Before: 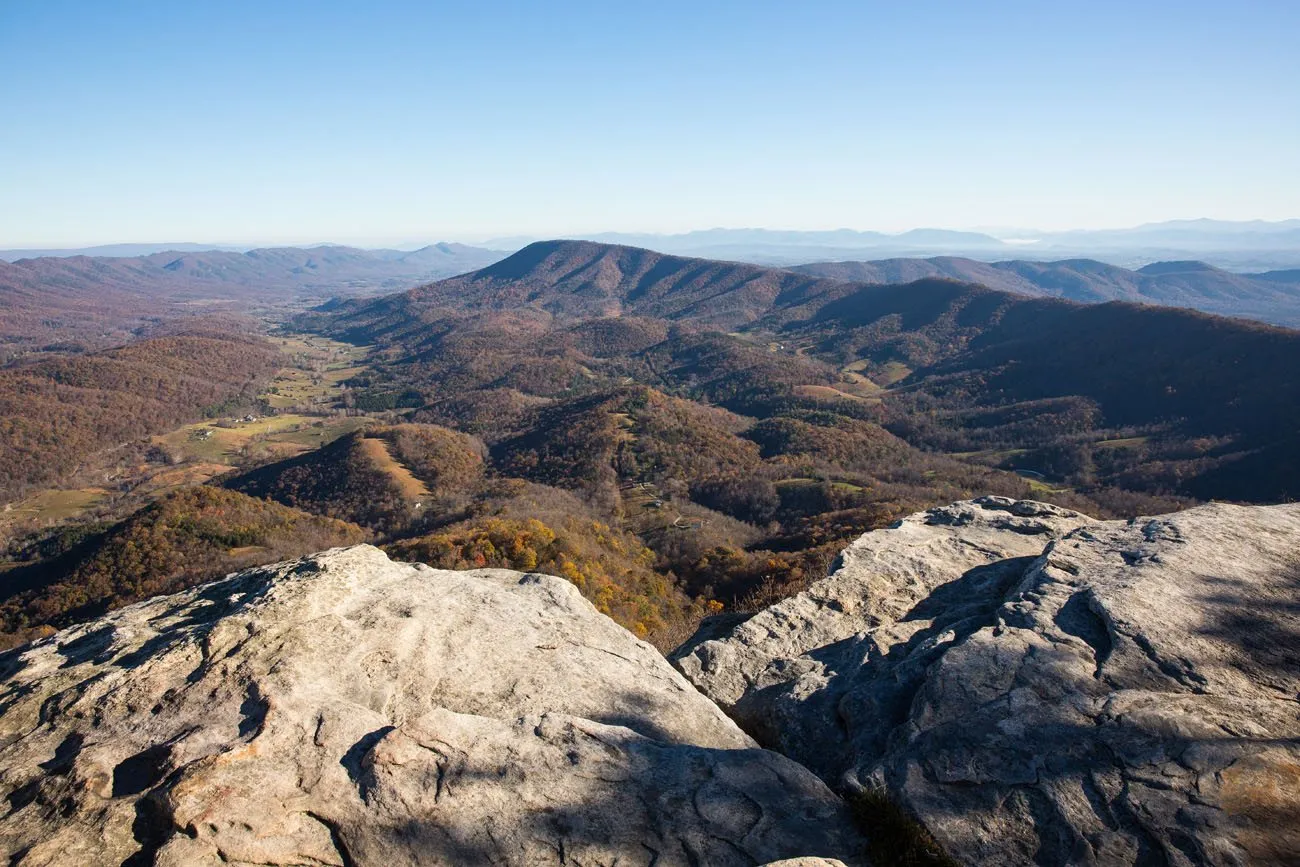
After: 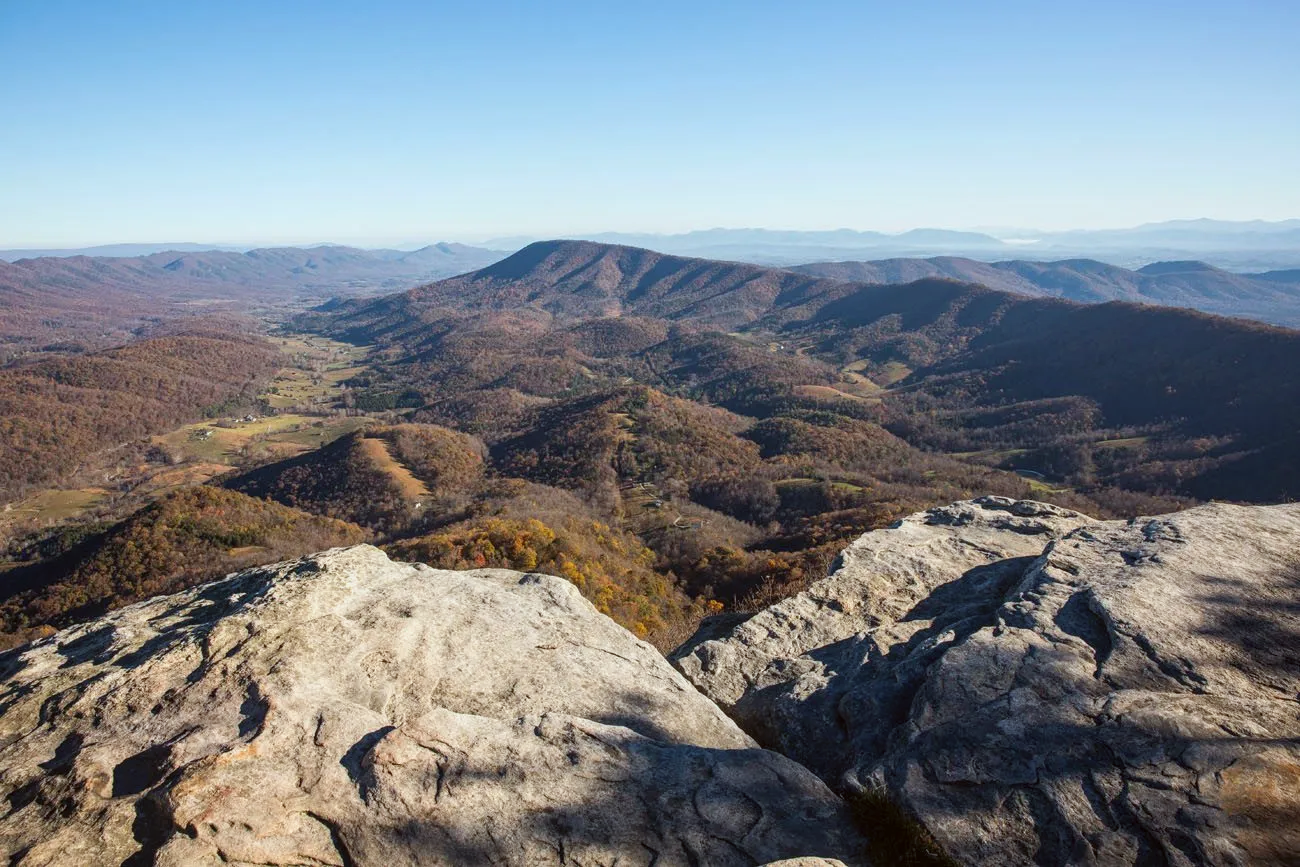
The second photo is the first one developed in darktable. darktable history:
color correction: highlights a* -2.73, highlights b* -2.15, shadows a* 2.18, shadows b* 2.98
local contrast: detail 110%
